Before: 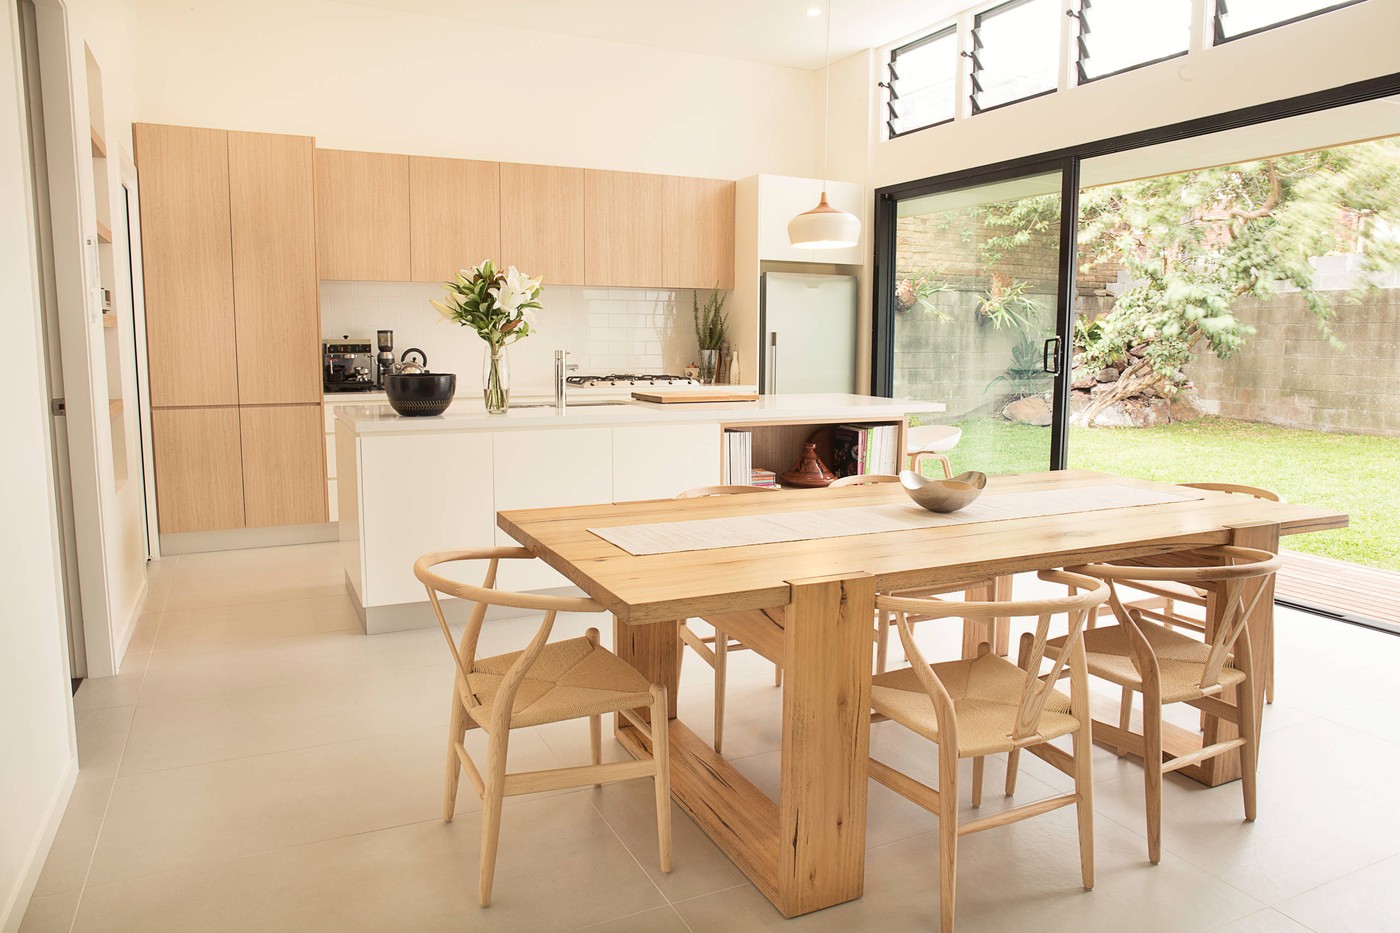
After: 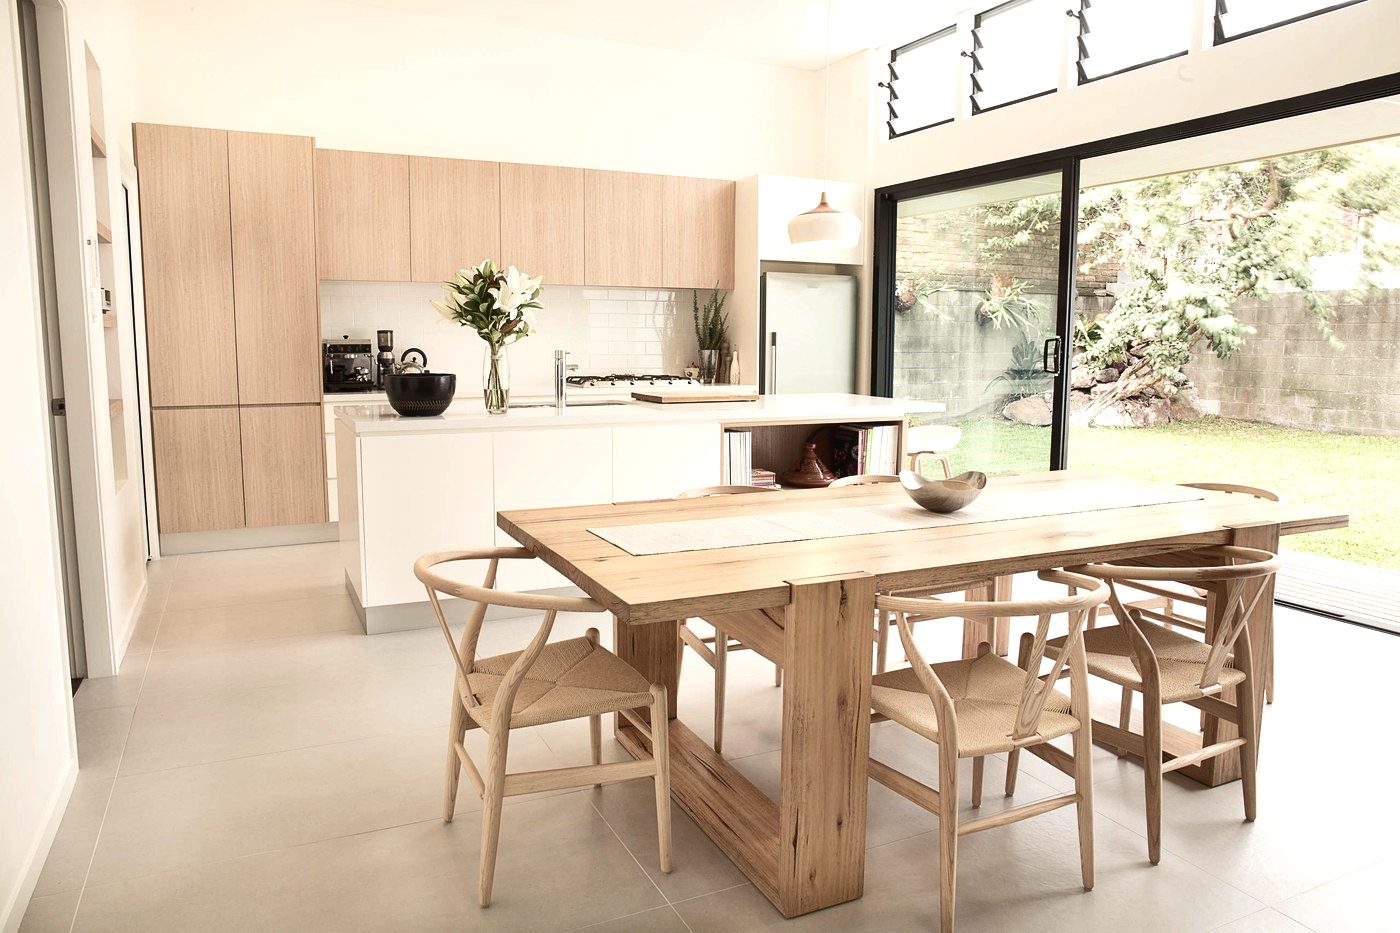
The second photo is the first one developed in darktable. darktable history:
color balance rgb: perceptual saturation grading › highlights -31.88%, perceptual saturation grading › mid-tones 5.8%, perceptual saturation grading › shadows 18.12%, perceptual brilliance grading › highlights 3.62%, perceptual brilliance grading › mid-tones -18.12%, perceptual brilliance grading › shadows -41.3%
exposure: exposure 0.2 EV, compensate highlight preservation false
